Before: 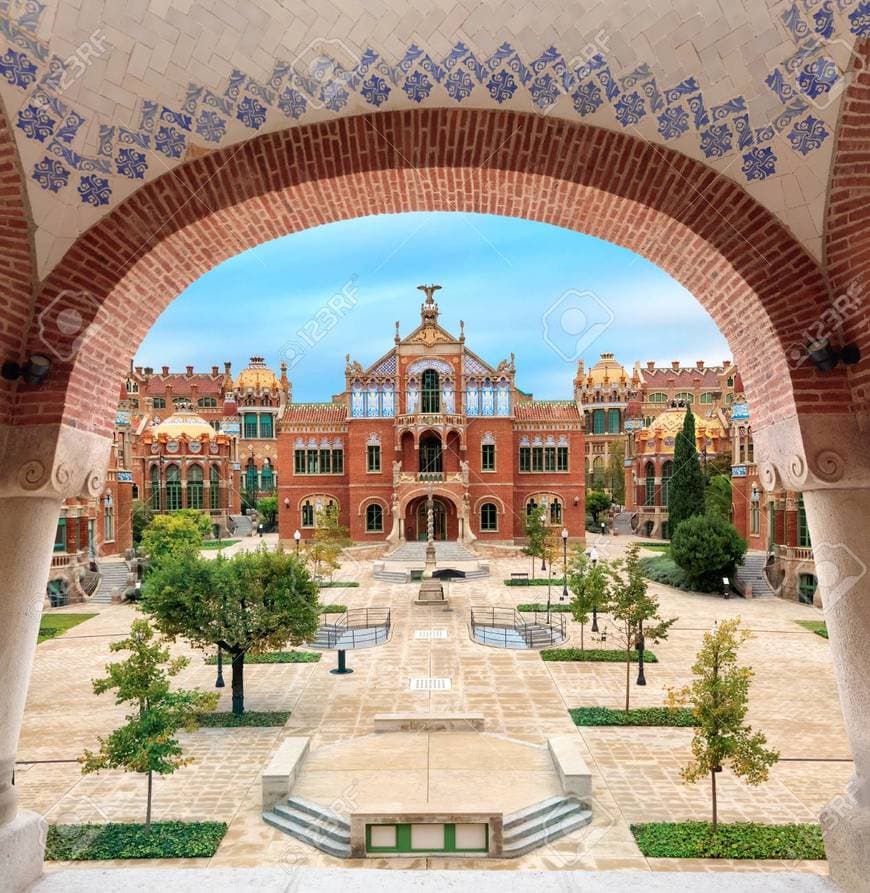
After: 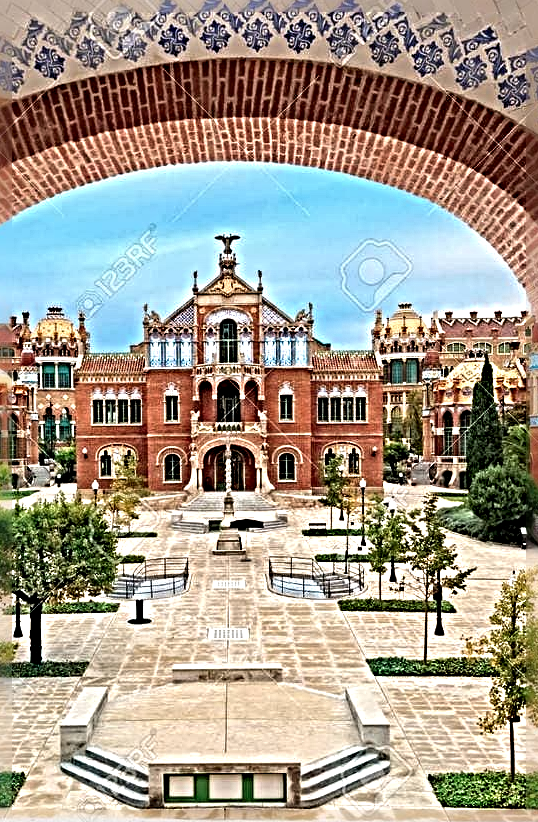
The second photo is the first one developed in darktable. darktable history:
sharpen: radius 6.259, amount 1.789, threshold 0.177
crop and rotate: left 23.245%, top 5.63%, right 14.805%, bottom 2.31%
